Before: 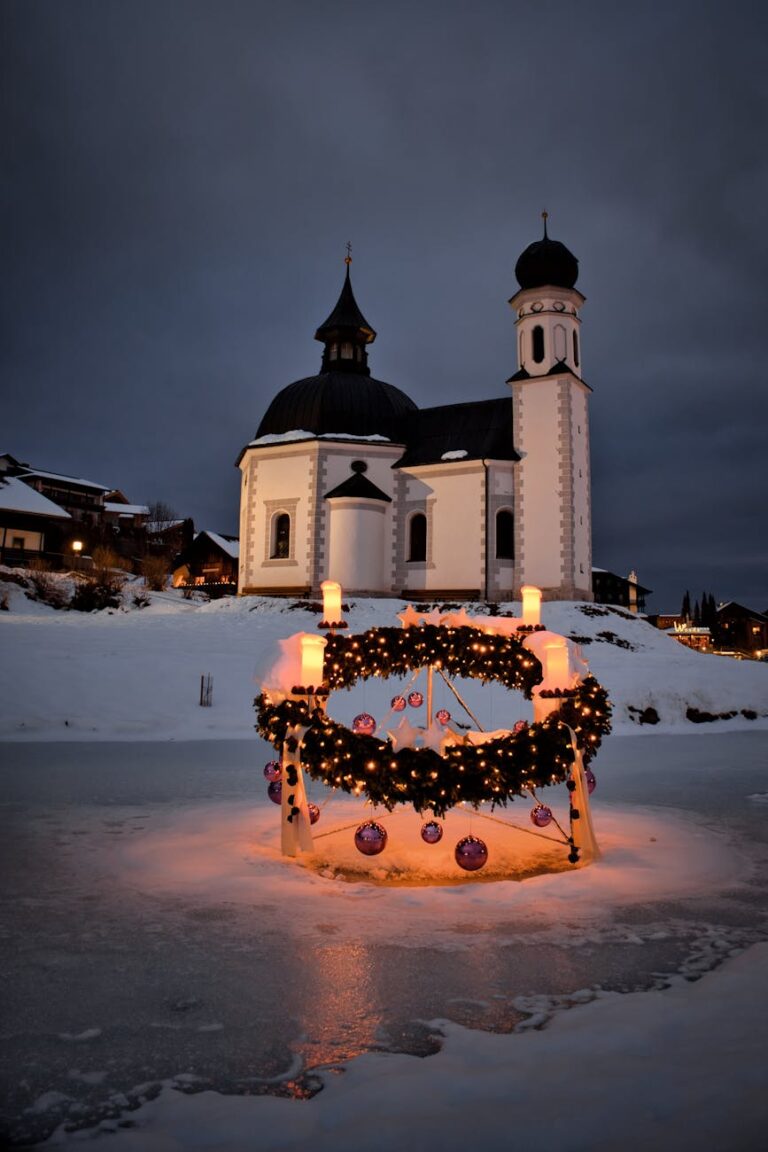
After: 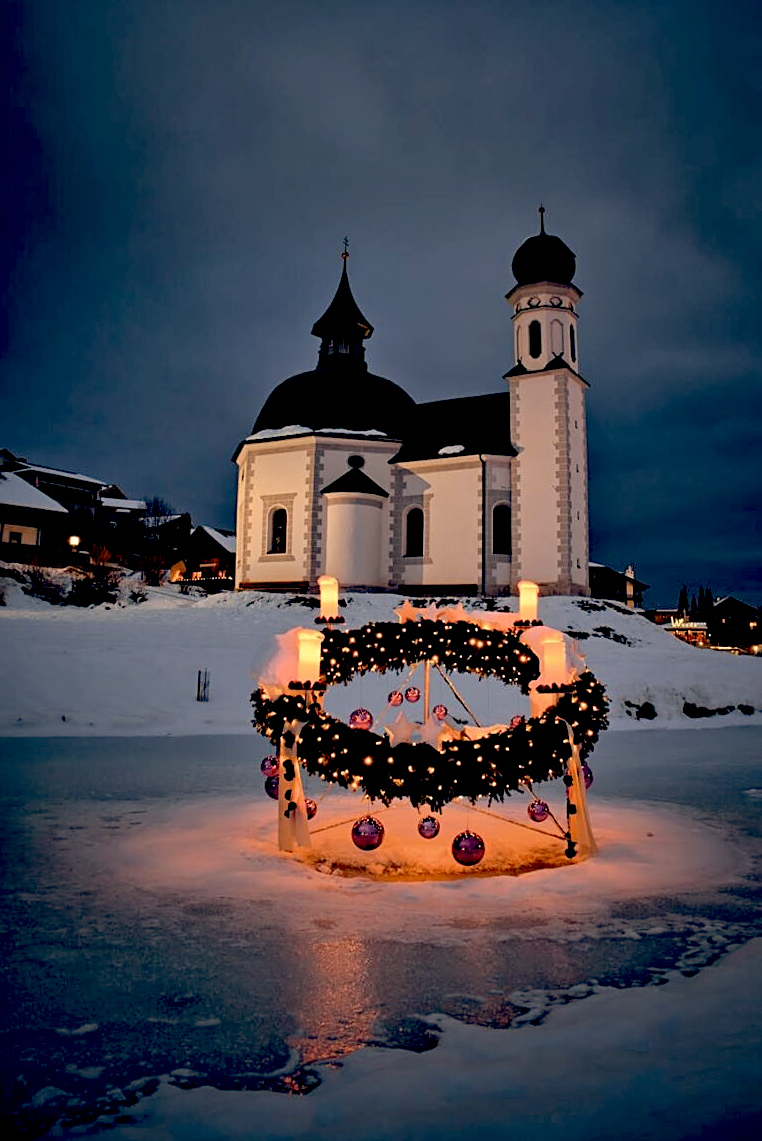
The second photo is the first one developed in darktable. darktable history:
sharpen: on, module defaults
color balance: lift [0.975, 0.993, 1, 1.015], gamma [1.1, 1, 1, 0.945], gain [1, 1.04, 1, 0.95]
crop: left 0.434%, top 0.485%, right 0.244%, bottom 0.386%
